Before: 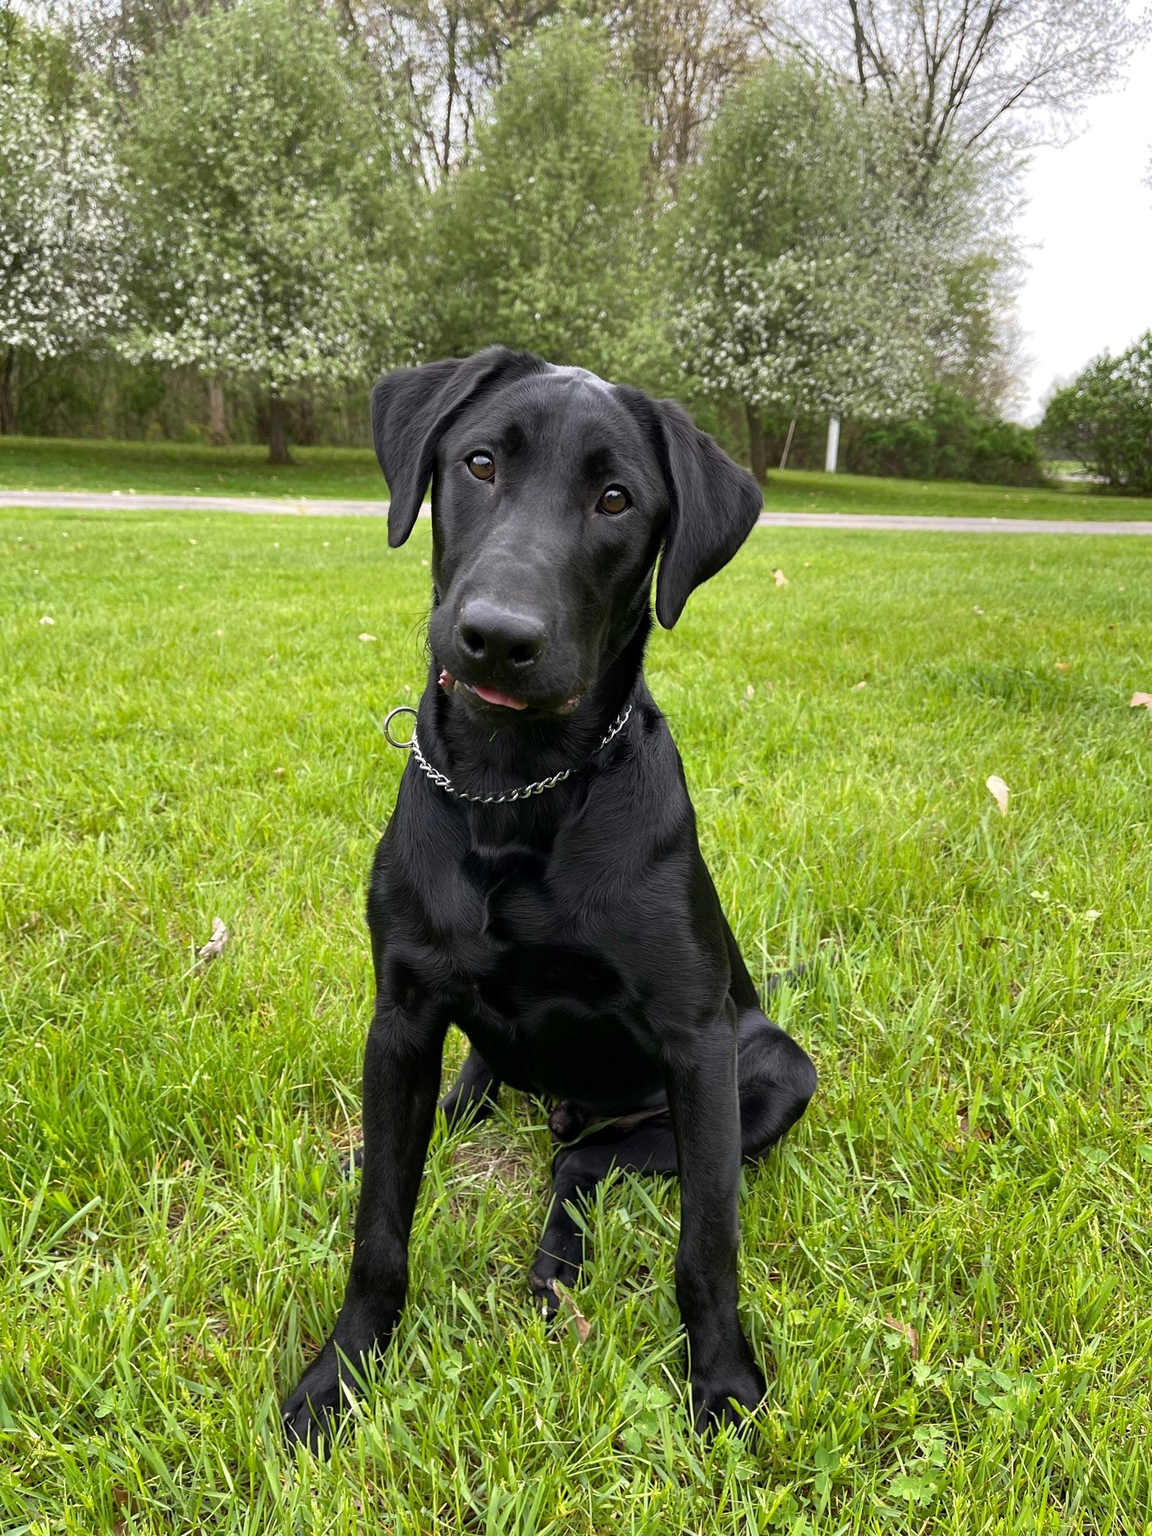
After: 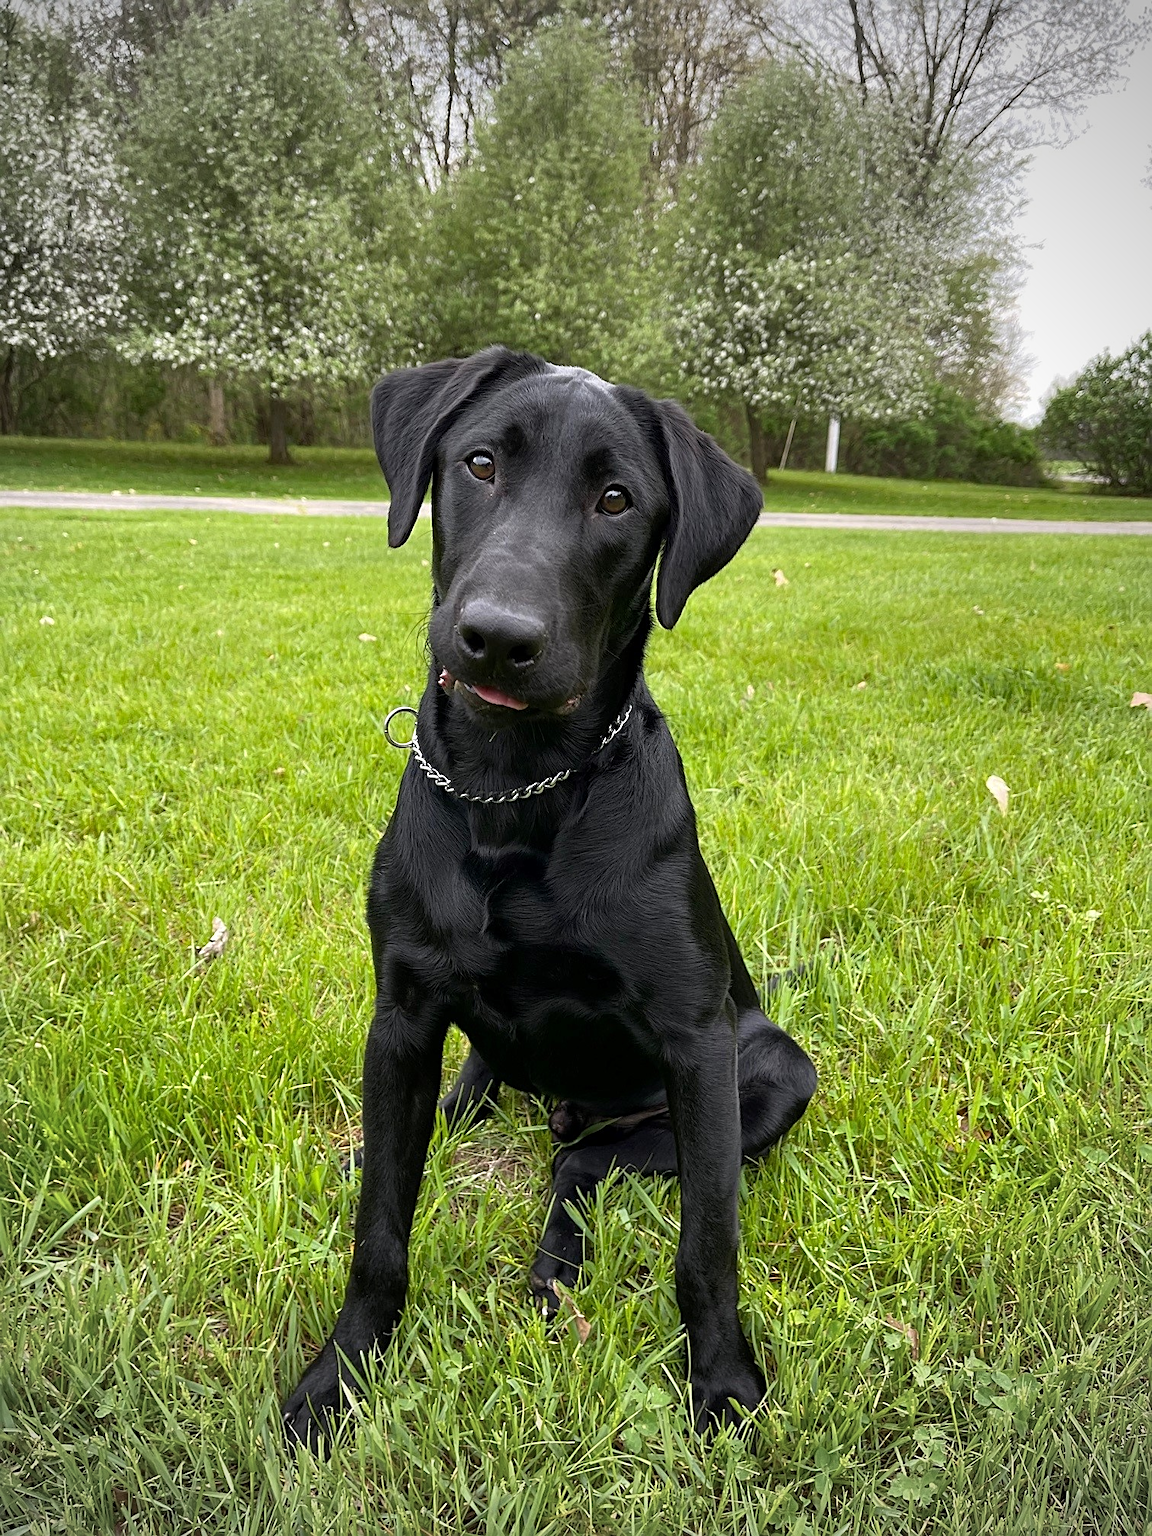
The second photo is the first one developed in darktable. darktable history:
tone equalizer: on, module defaults
vignetting: fall-off start 71.74%
sharpen: on, module defaults
exposure: compensate highlight preservation false
